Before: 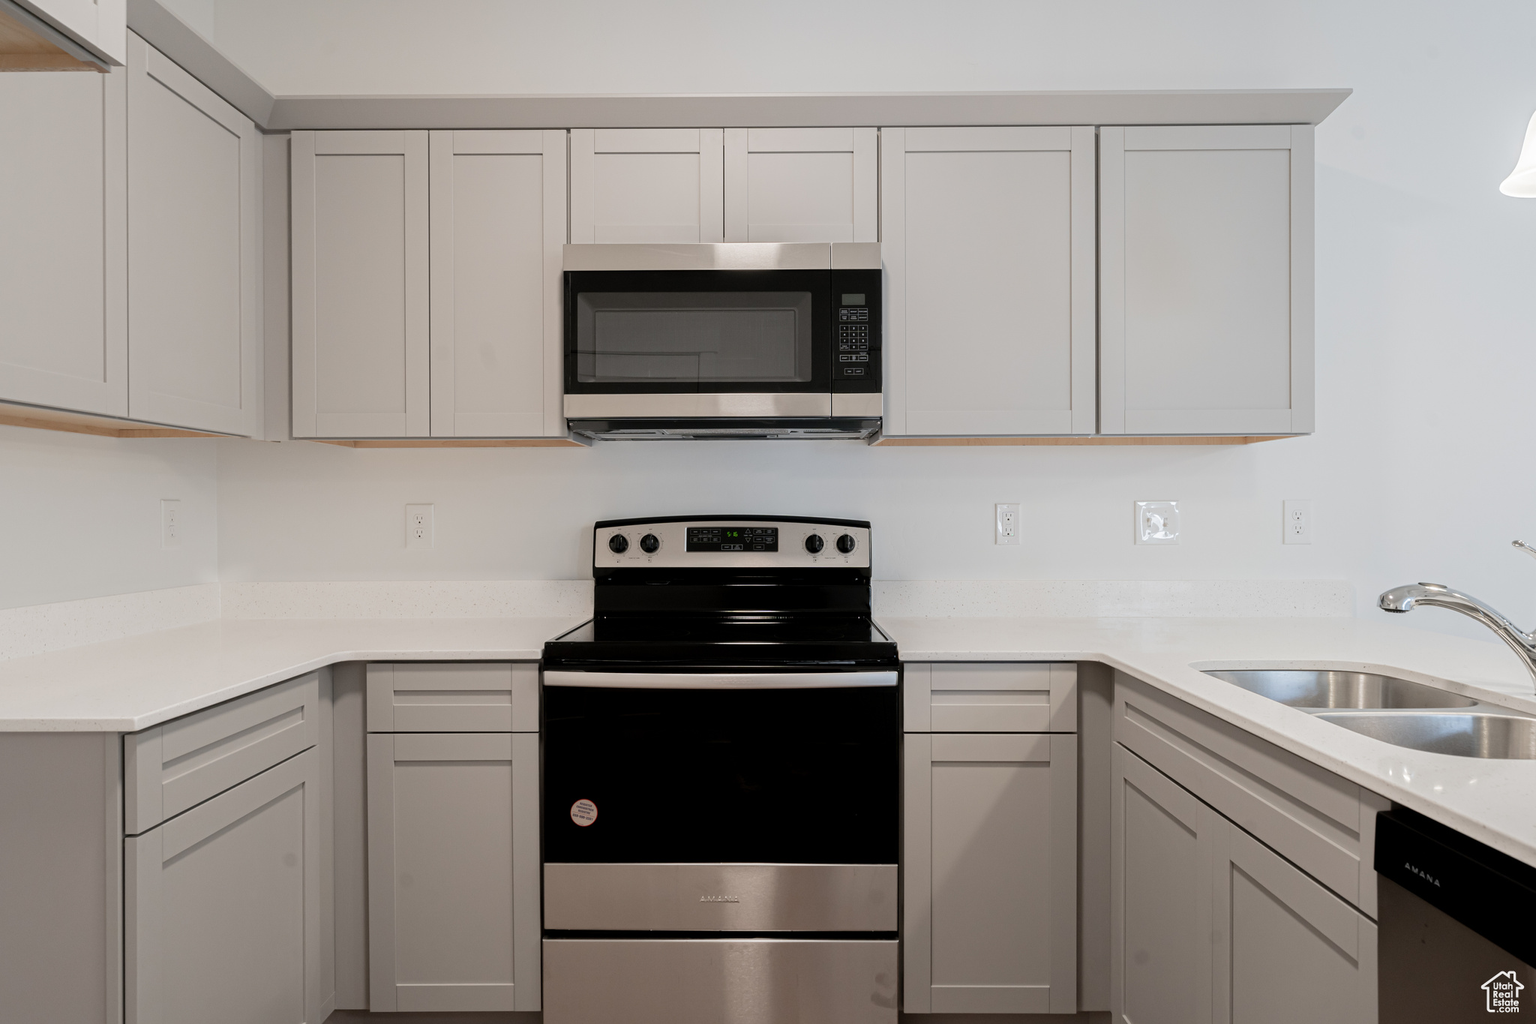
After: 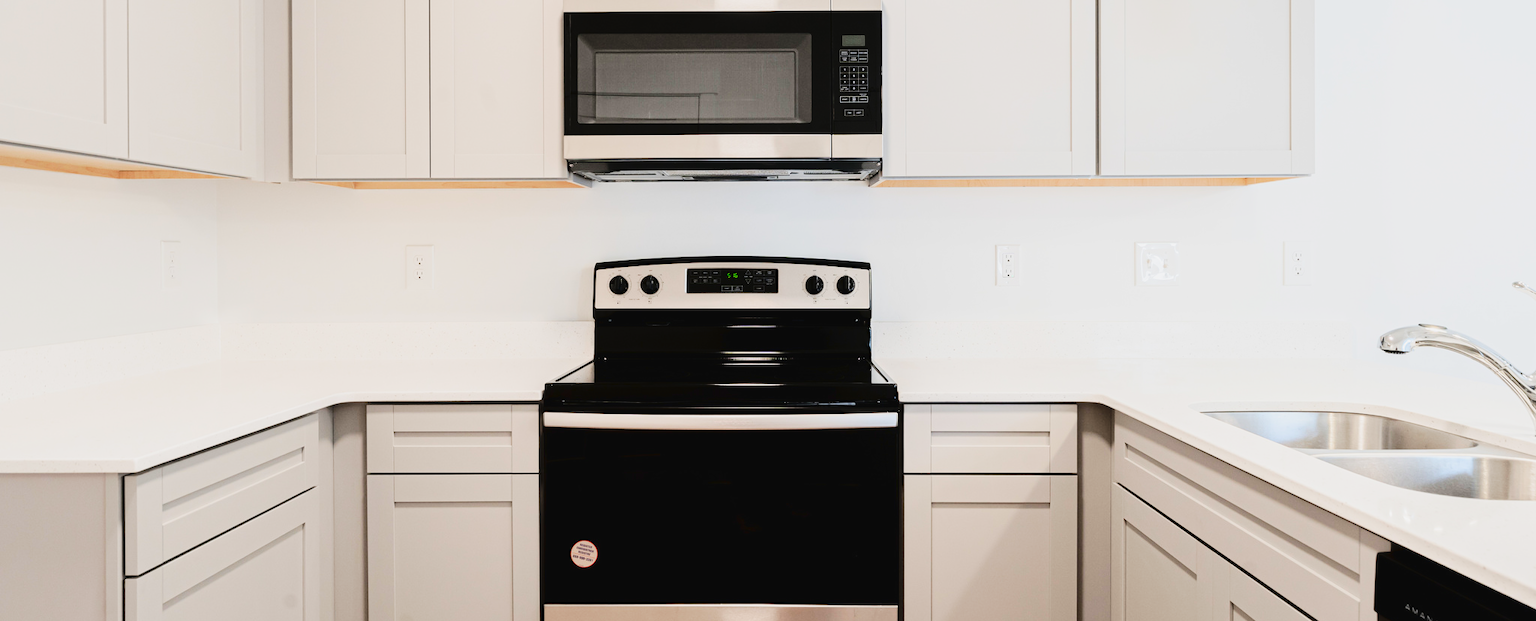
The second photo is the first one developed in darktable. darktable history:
base curve: curves: ch0 [(0, 0) (0.032, 0.025) (0.121, 0.166) (0.206, 0.329) (0.605, 0.79) (1, 1)], preserve colors none
crop and rotate: top 25.337%, bottom 13.965%
tone curve: curves: ch0 [(0, 0.026) (0.104, 0.1) (0.233, 0.262) (0.398, 0.507) (0.498, 0.621) (0.65, 0.757) (0.835, 0.883) (1, 0.961)]; ch1 [(0, 0) (0.346, 0.307) (0.408, 0.369) (0.453, 0.457) (0.482, 0.476) (0.502, 0.498) (0.521, 0.503) (0.553, 0.554) (0.638, 0.646) (0.693, 0.727) (1, 1)]; ch2 [(0, 0) (0.366, 0.337) (0.434, 0.46) (0.485, 0.494) (0.5, 0.494) (0.511, 0.508) (0.537, 0.55) (0.579, 0.599) (0.663, 0.67) (1, 1)], color space Lab, linked channels, preserve colors none
